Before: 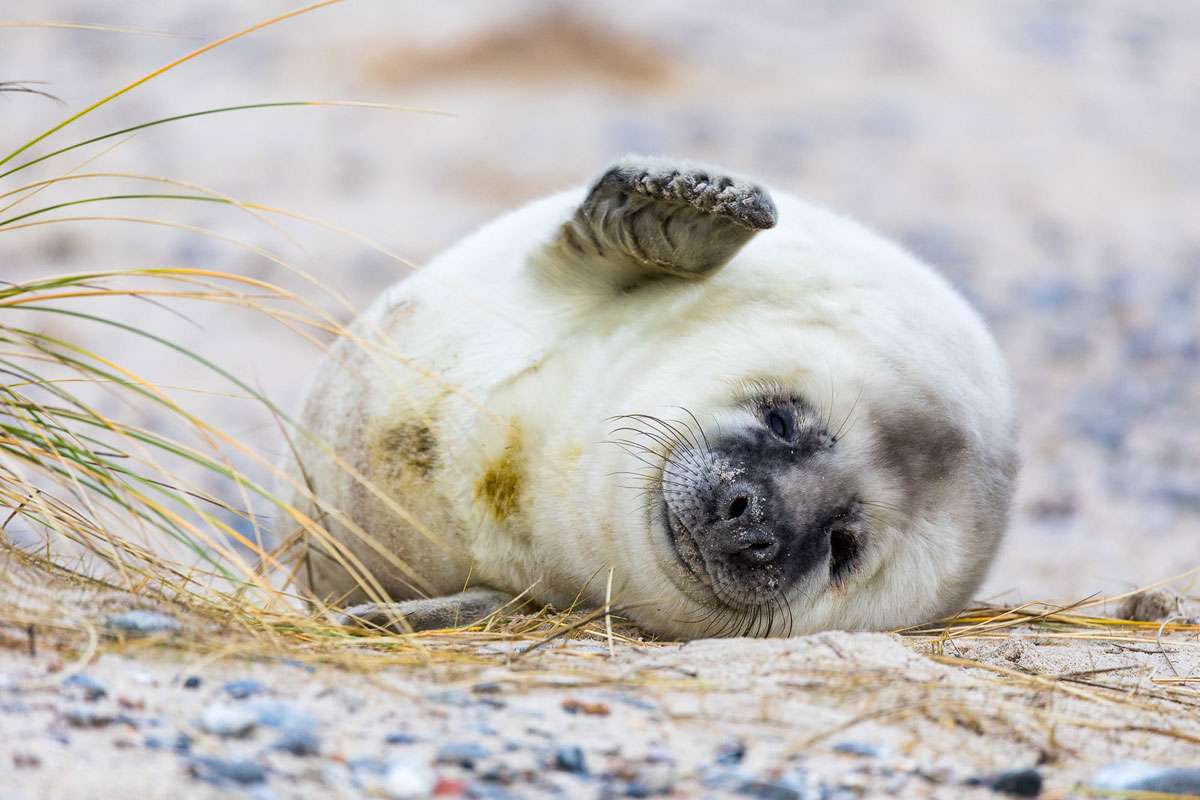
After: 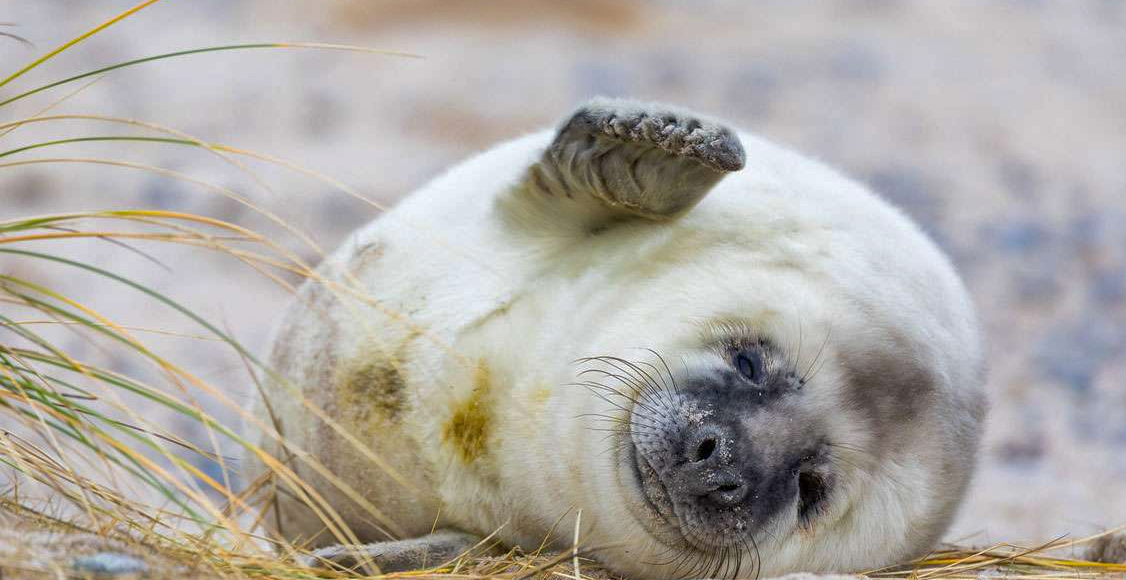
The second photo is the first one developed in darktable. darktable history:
shadows and highlights: on, module defaults
crop: left 2.737%, top 7.287%, right 3.421%, bottom 20.179%
color balance: mode lift, gamma, gain (sRGB)
